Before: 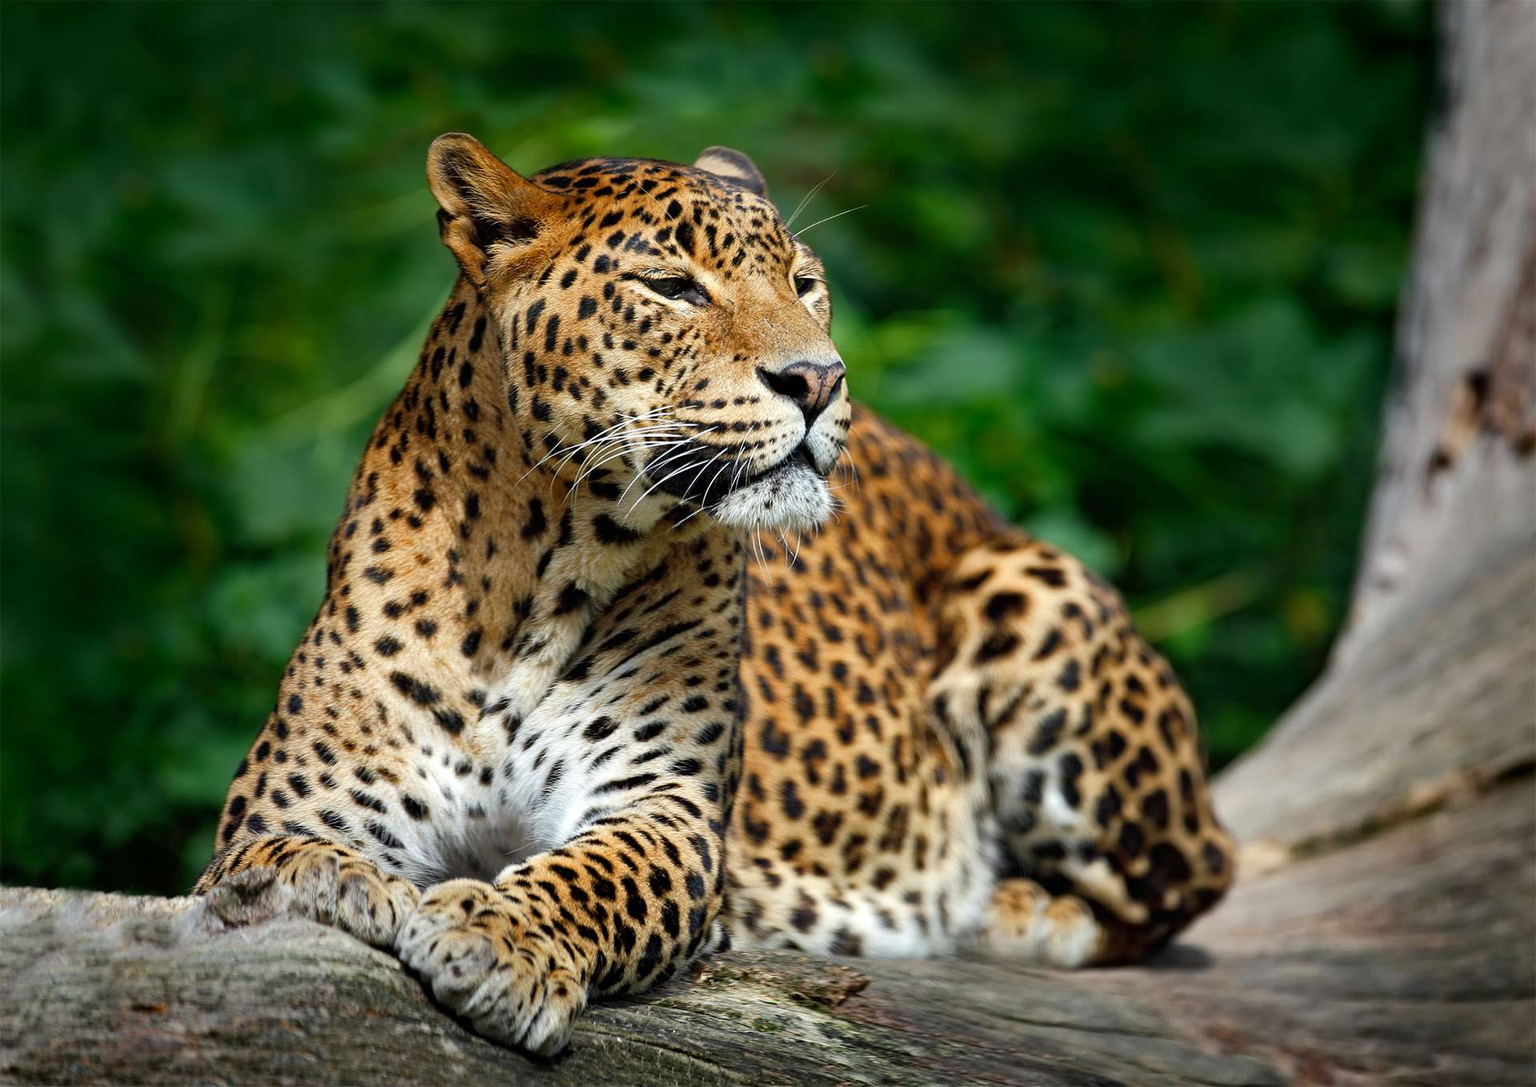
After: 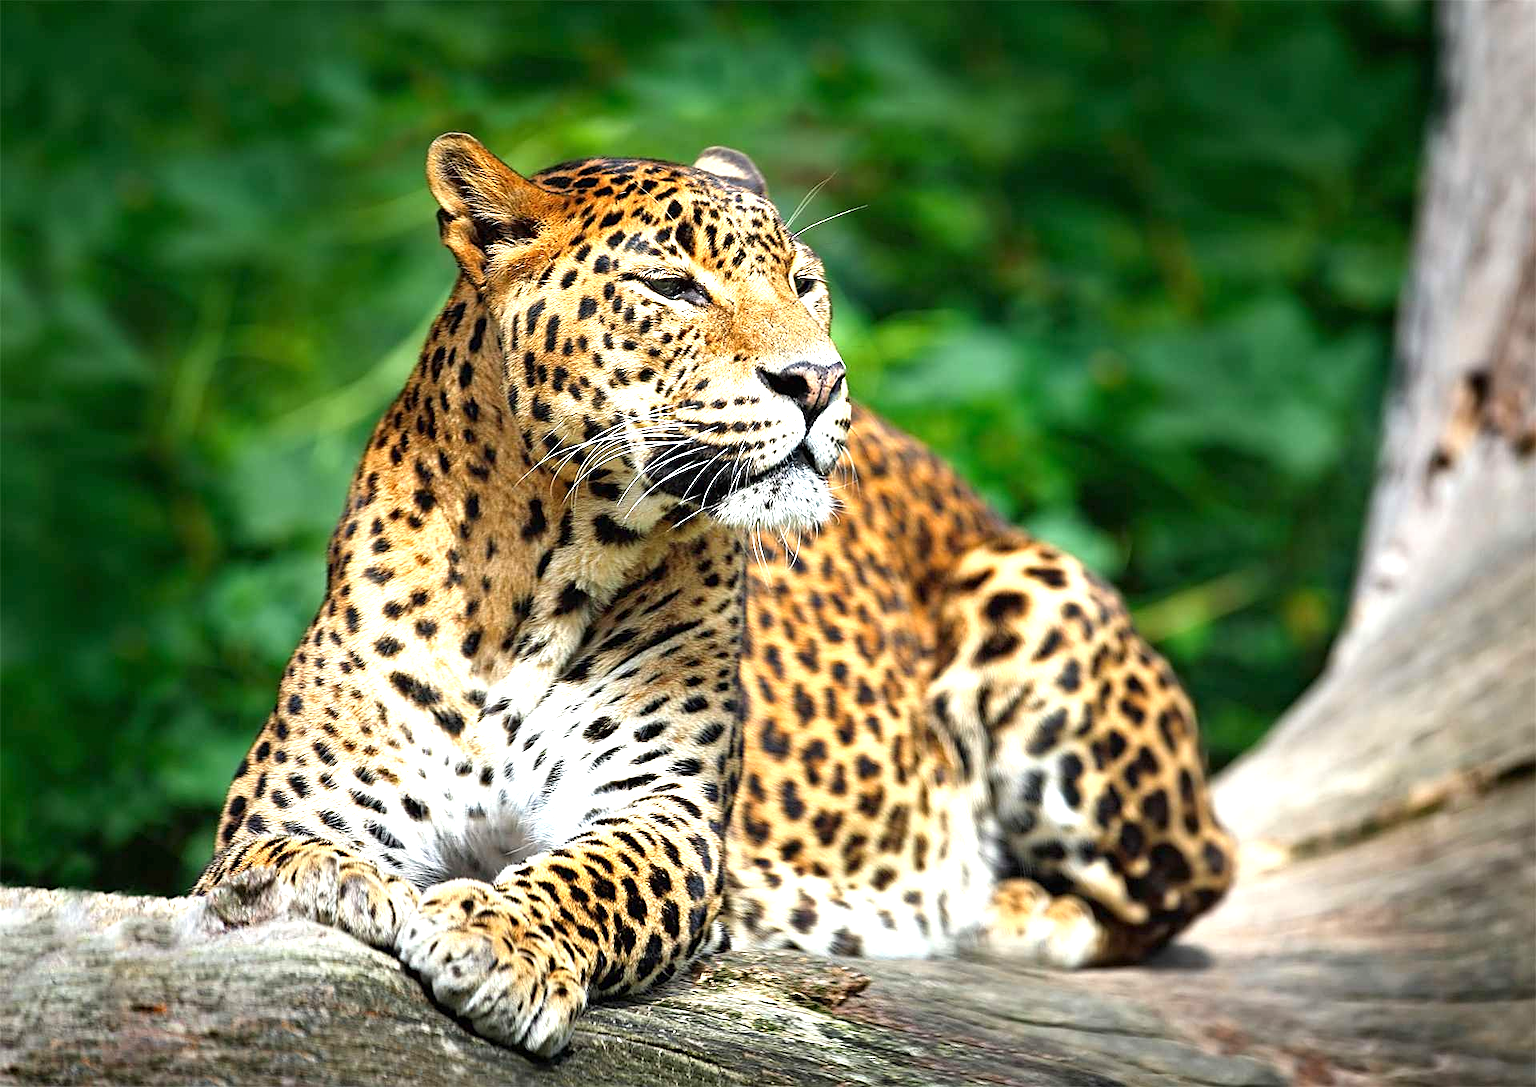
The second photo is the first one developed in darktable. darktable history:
exposure: black level correction 0, exposure 1.2 EV, compensate highlight preservation false
sharpen: on, module defaults
